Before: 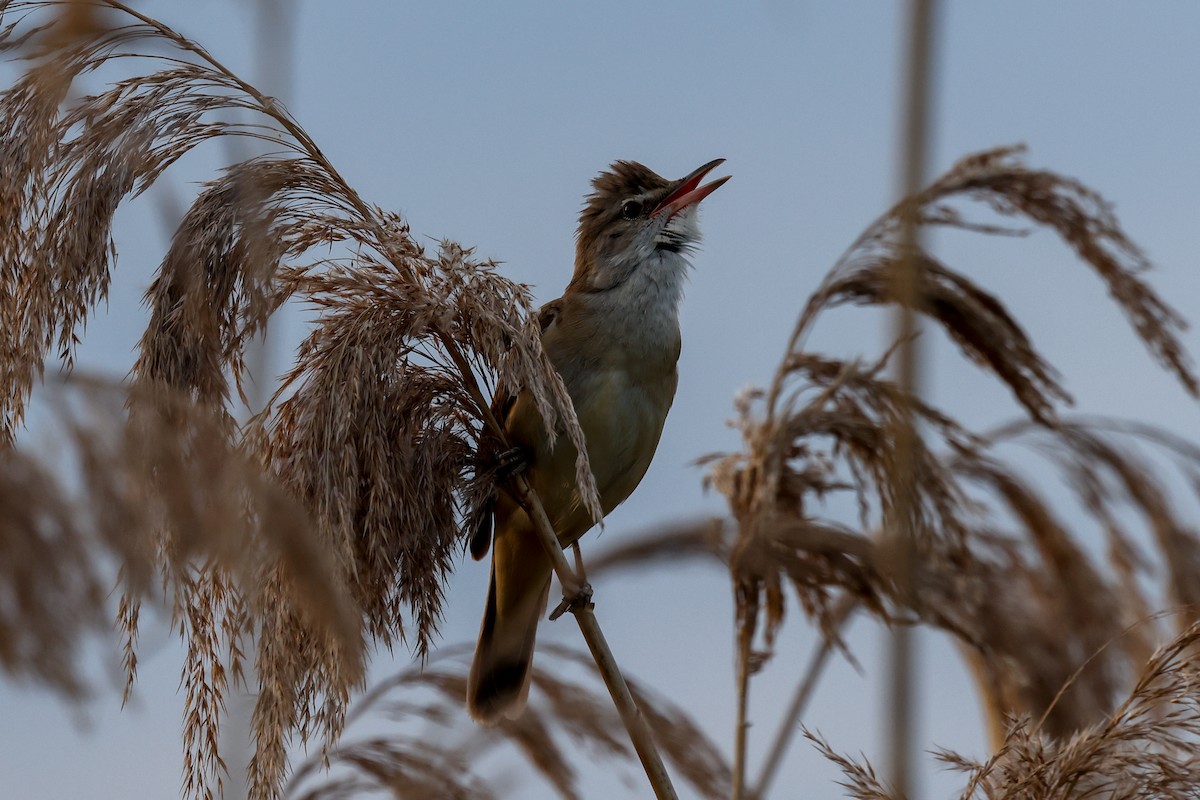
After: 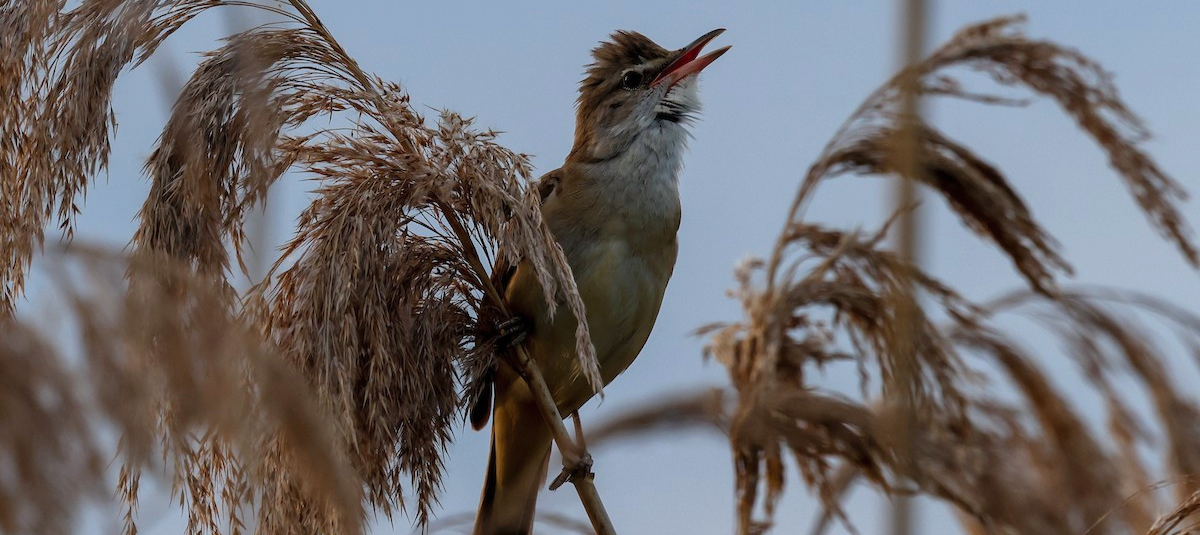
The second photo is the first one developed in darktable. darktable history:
contrast brightness saturation: contrast 0.032, brightness 0.065, saturation 0.131
crop: top 16.334%, bottom 16.781%
